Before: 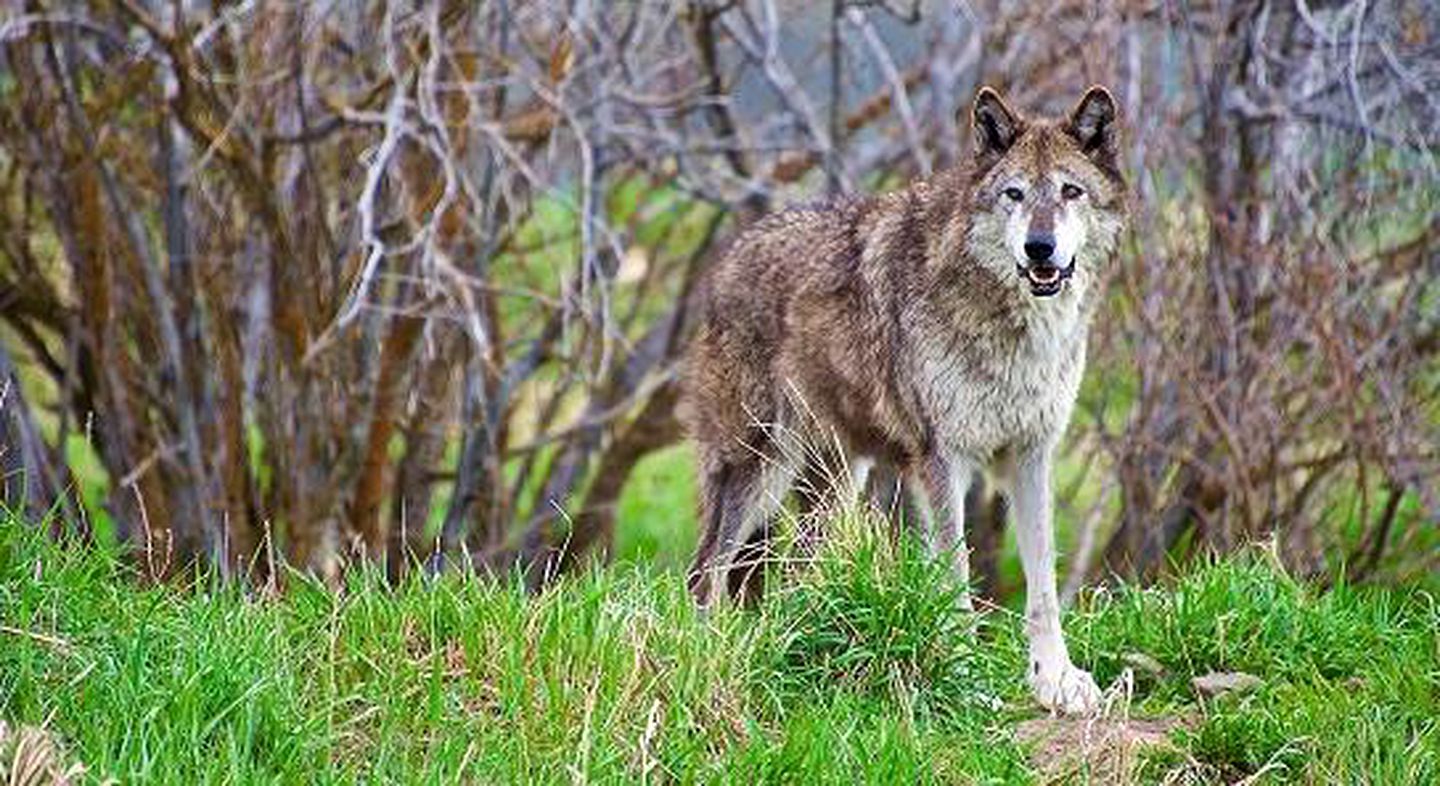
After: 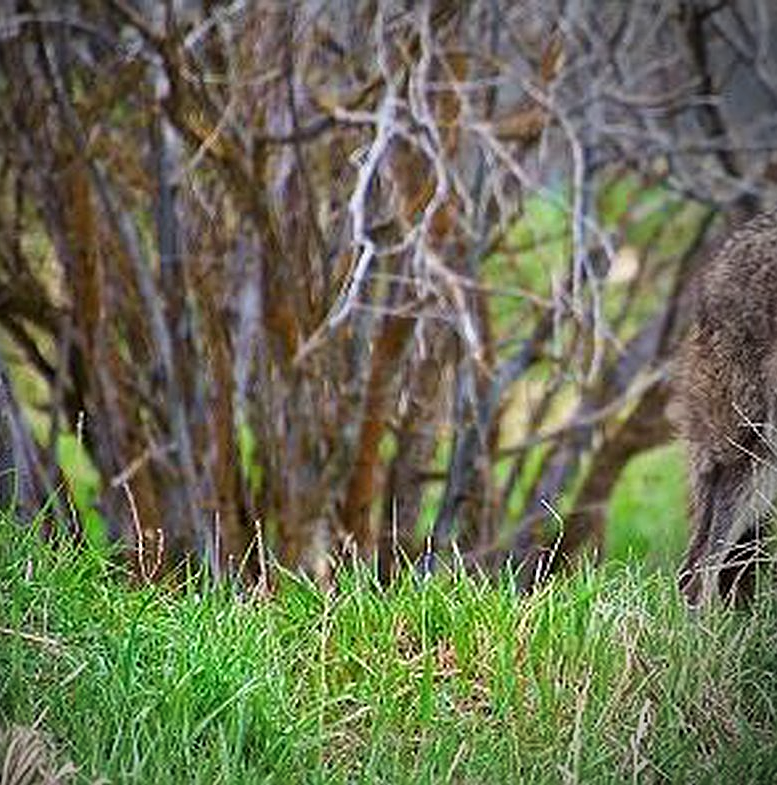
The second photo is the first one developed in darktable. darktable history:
sharpen: on, module defaults
crop: left 0.629%, right 45.388%, bottom 0.085%
vignetting: fall-off start 74.04%, fall-off radius 65.92%, brightness -0.711, saturation -0.478, center (-0.147, 0.02)
